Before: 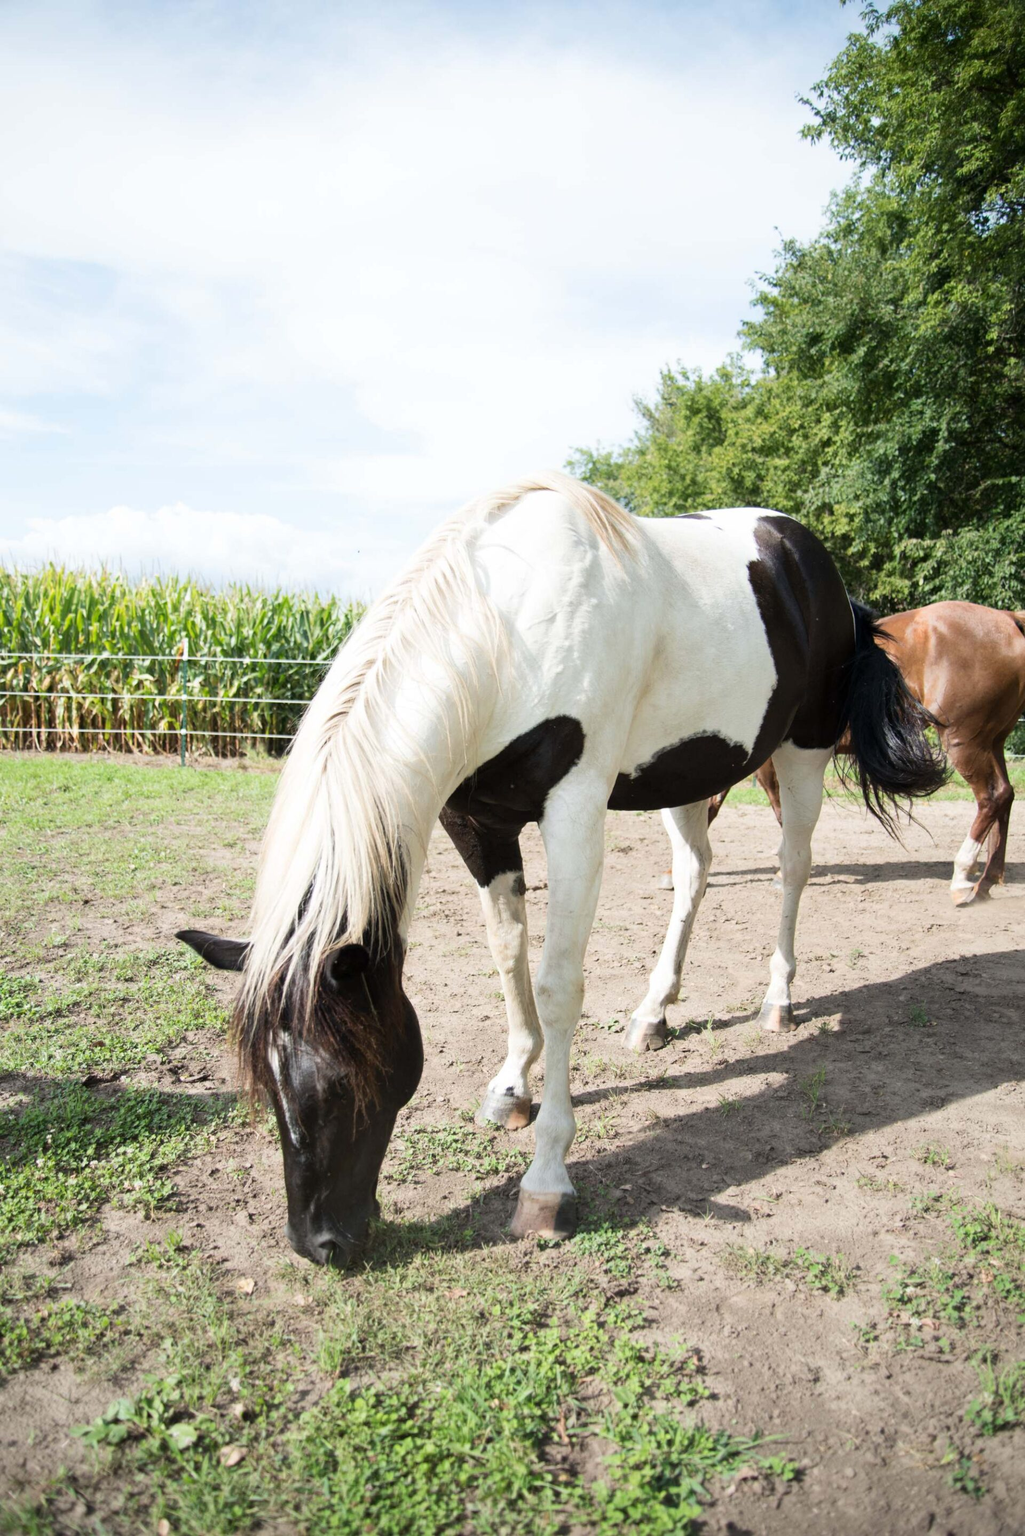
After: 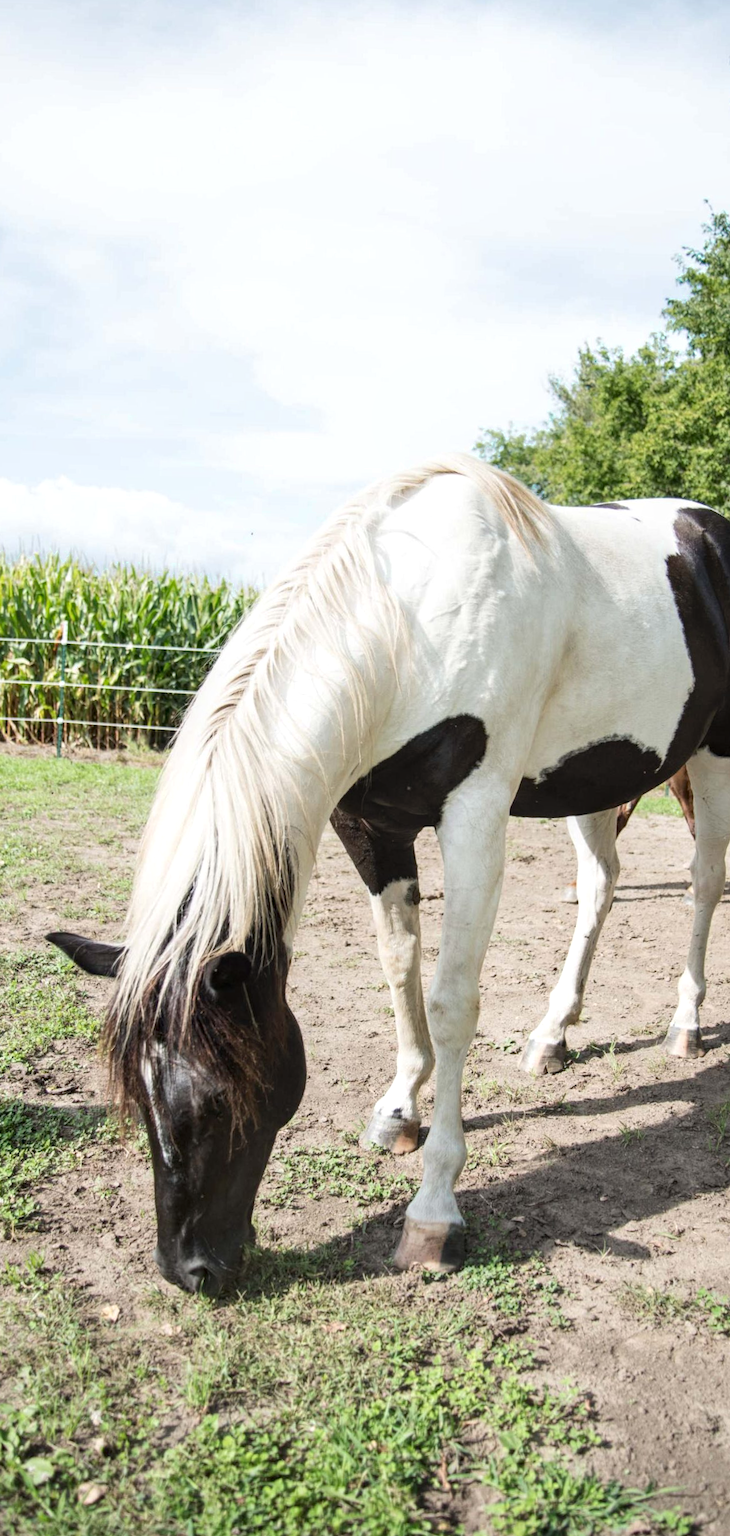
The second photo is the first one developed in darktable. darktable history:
rotate and perspective: rotation 1.57°, crop left 0.018, crop right 0.982, crop top 0.039, crop bottom 0.961
crop and rotate: left 12.673%, right 20.66%
local contrast: detail 130%
color zones: curves: ch0 [(0.25, 0.5) (0.423, 0.5) (0.443, 0.5) (0.521, 0.756) (0.568, 0.5) (0.576, 0.5) (0.75, 0.5)]; ch1 [(0.25, 0.5) (0.423, 0.5) (0.443, 0.5) (0.539, 0.873) (0.624, 0.565) (0.631, 0.5) (0.75, 0.5)]
